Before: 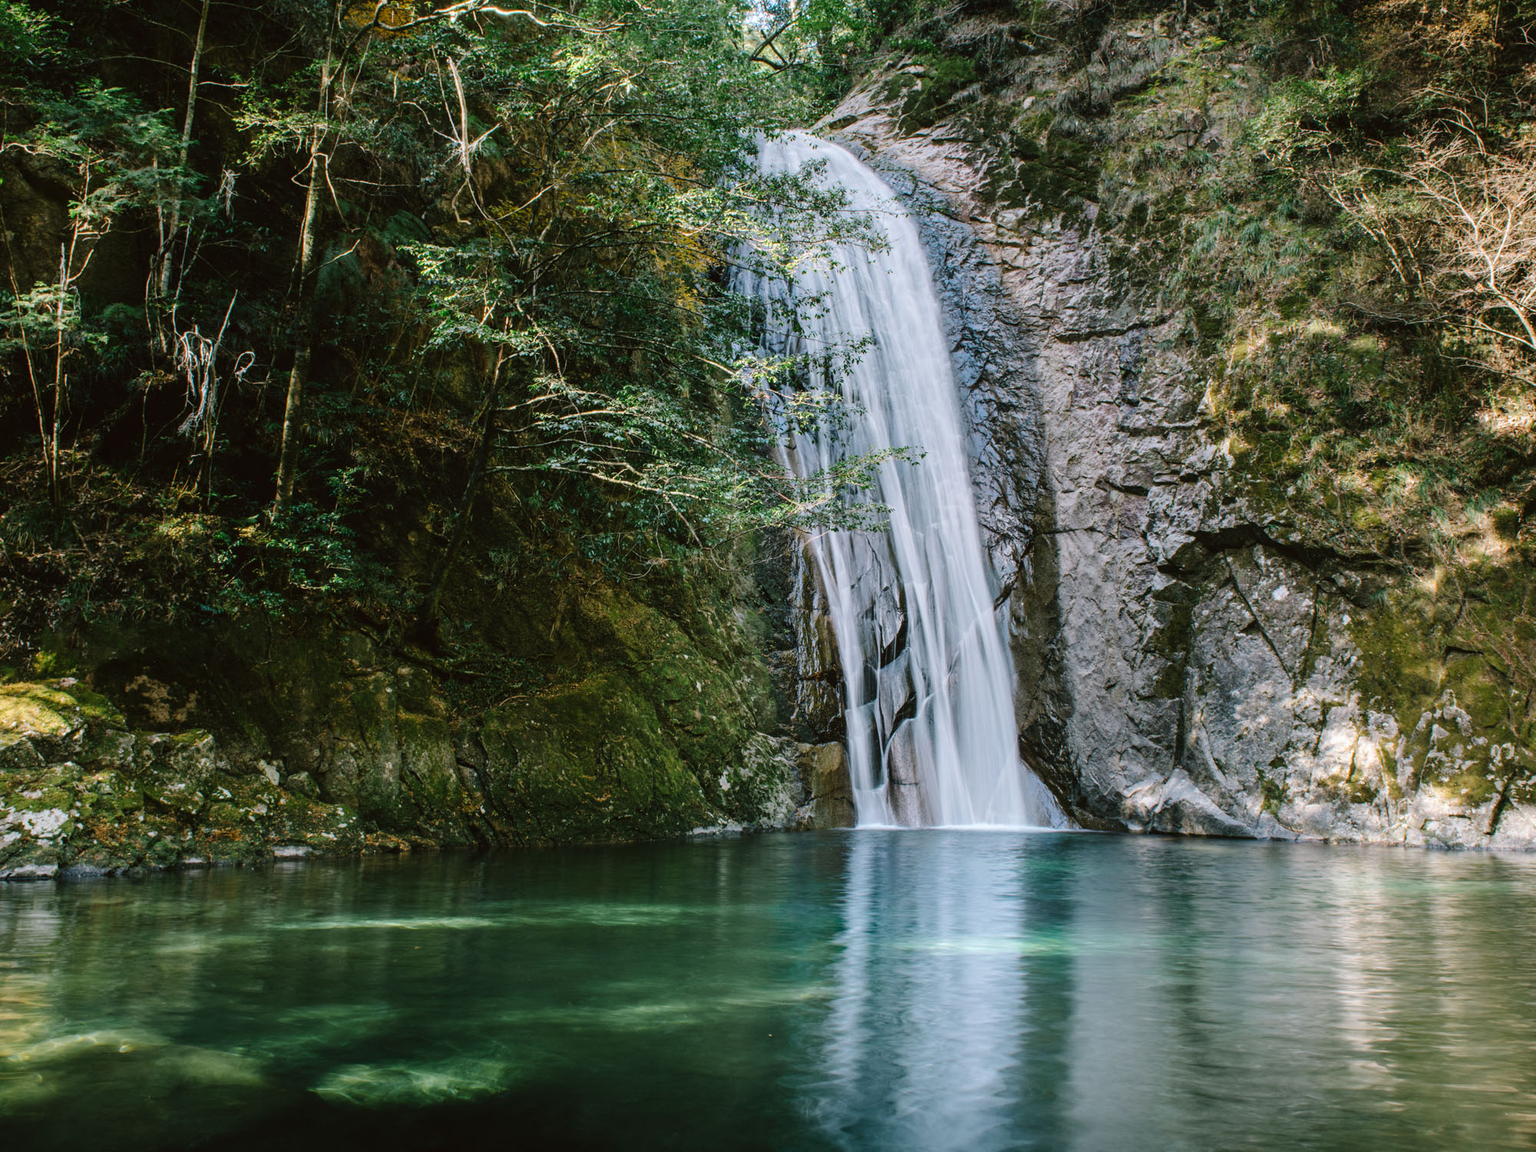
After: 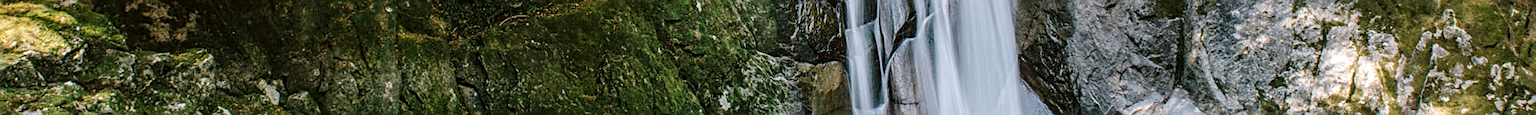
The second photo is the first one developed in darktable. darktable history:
color balance: output saturation 98.5%
crop and rotate: top 59.084%, bottom 30.916%
sharpen: on, module defaults
local contrast: on, module defaults
